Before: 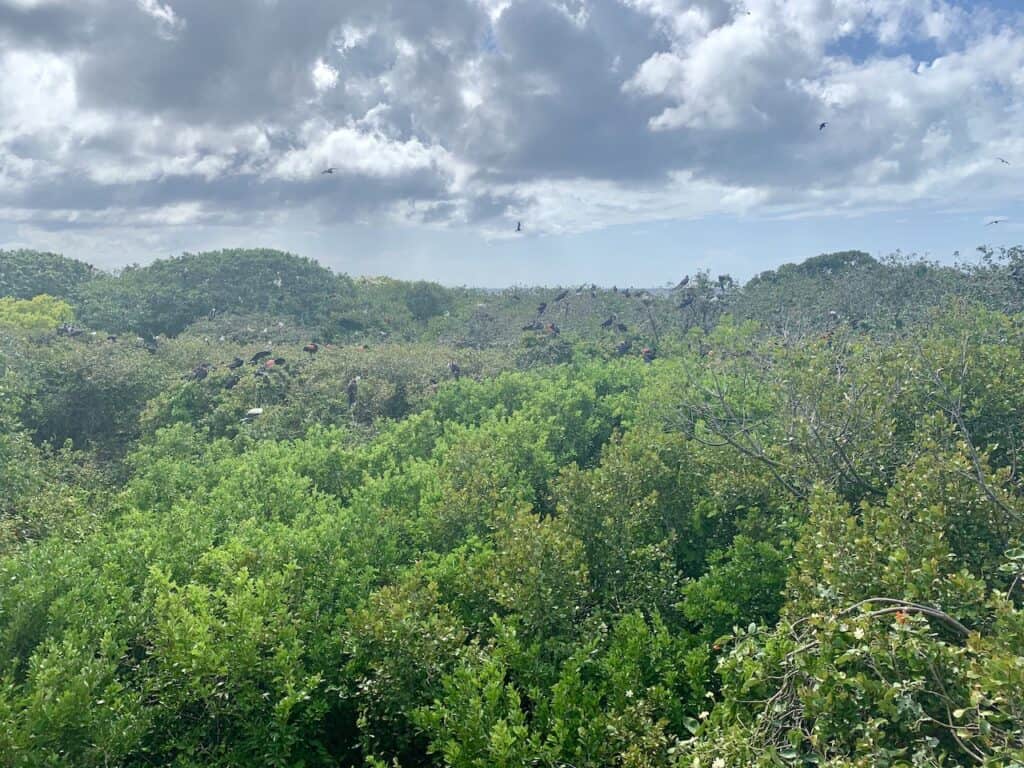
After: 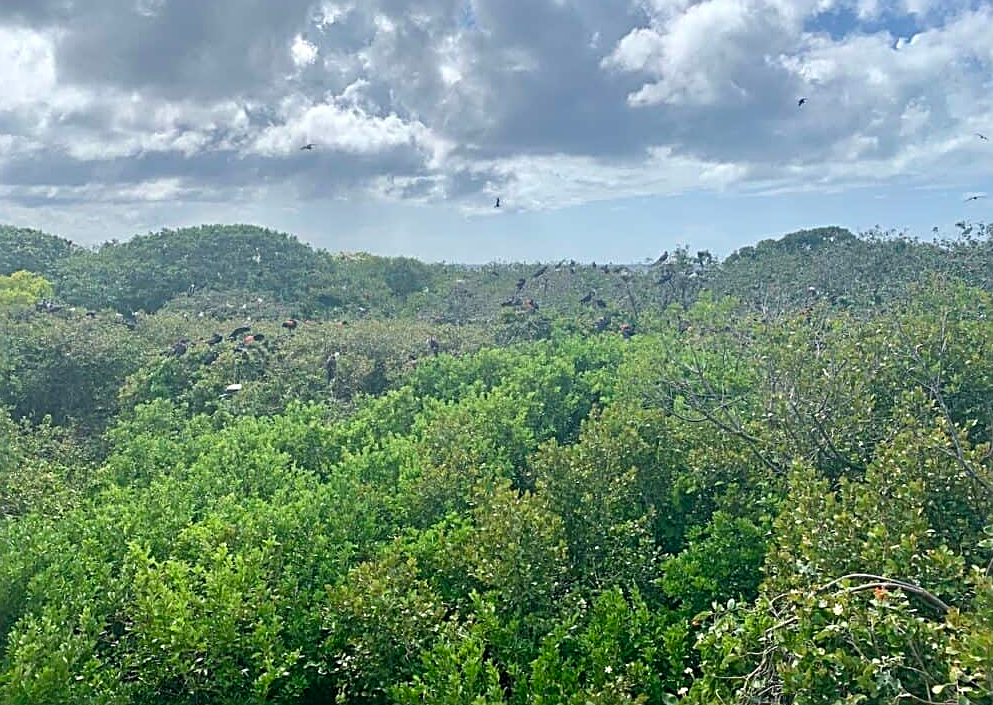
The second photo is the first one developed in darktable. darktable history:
sharpen: radius 2.636, amount 0.658
crop: left 2.062%, top 3.147%, right 0.948%, bottom 4.948%
